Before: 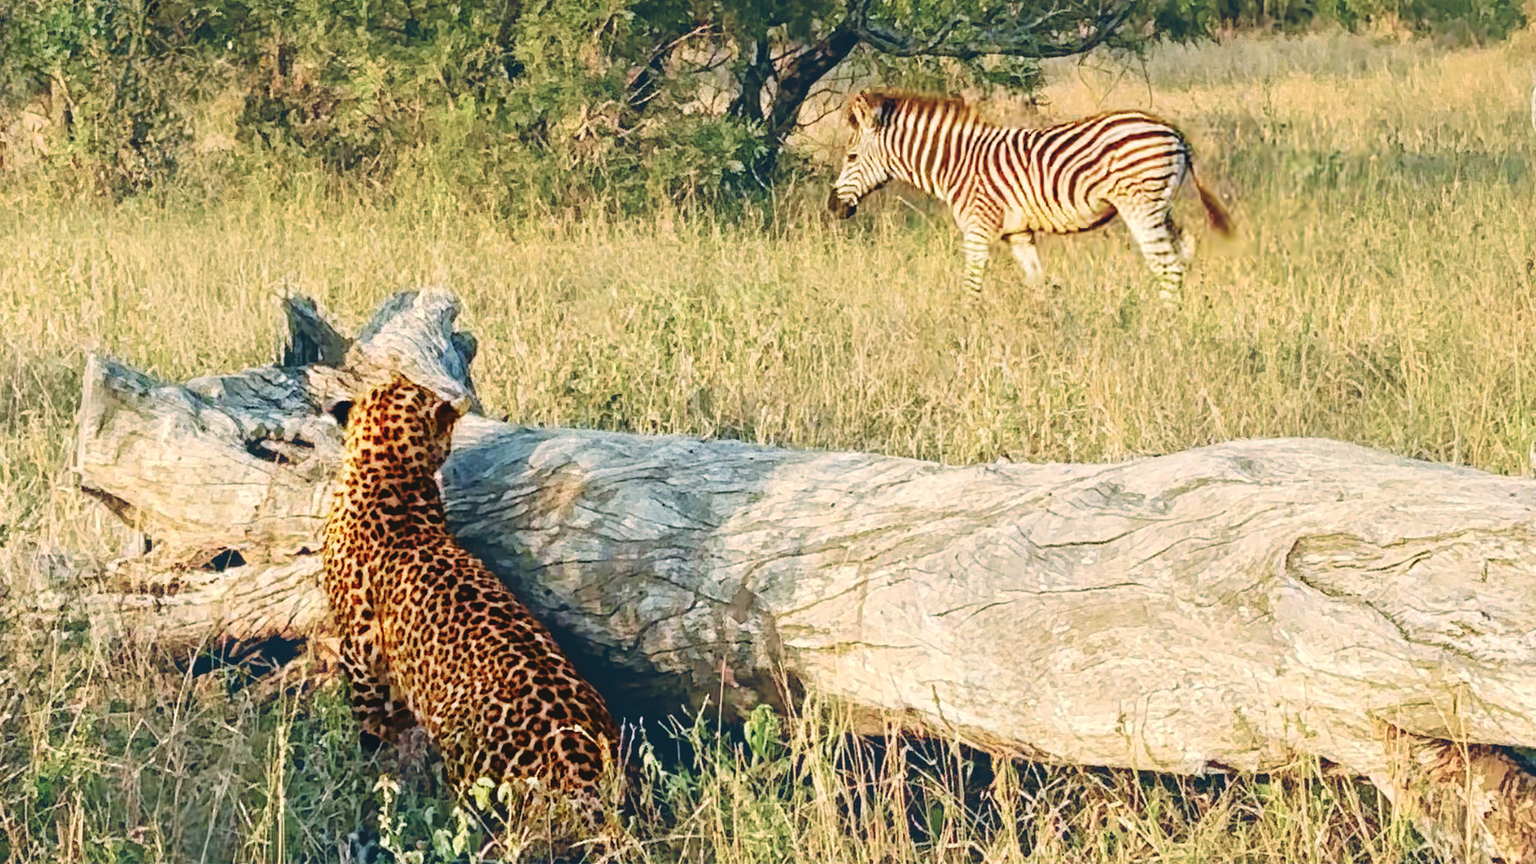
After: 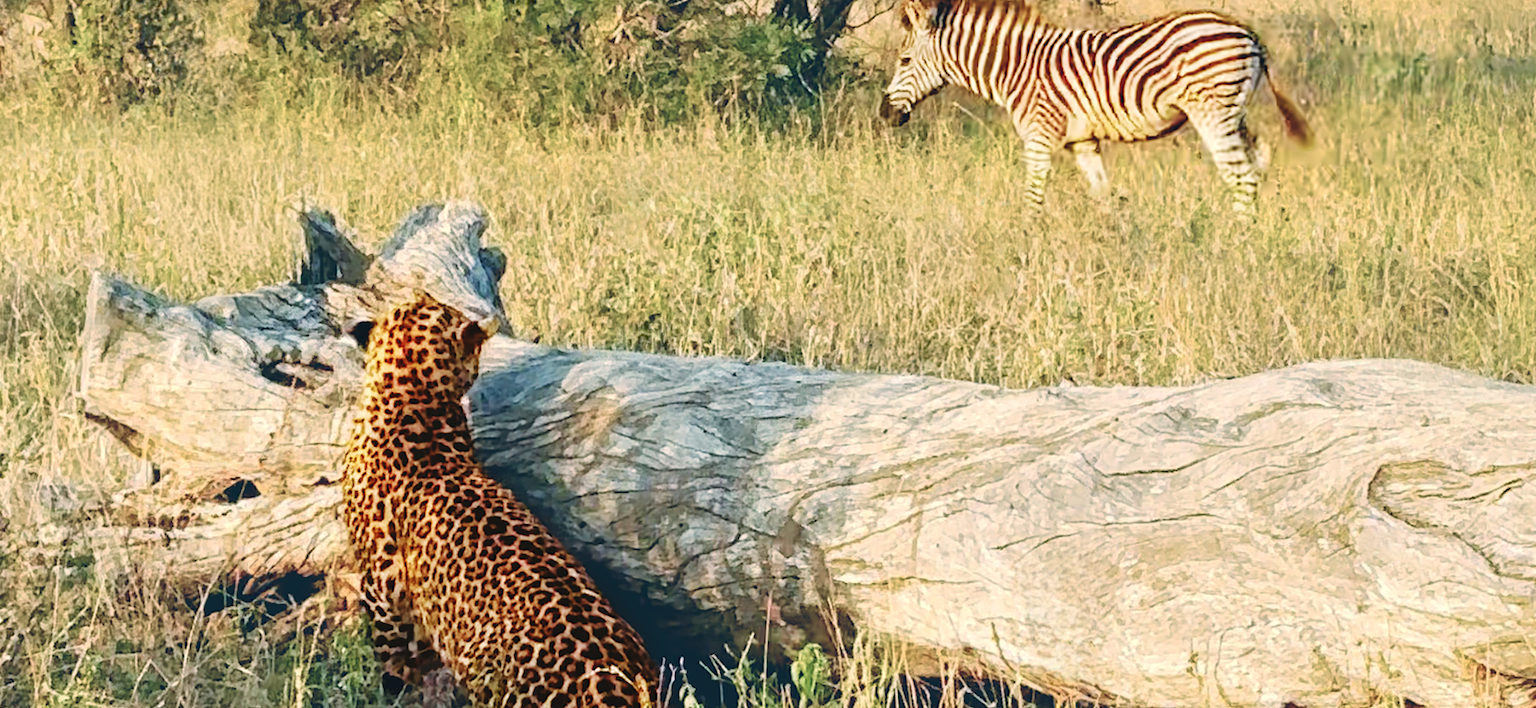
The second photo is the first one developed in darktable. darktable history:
crop and rotate: angle 0.094°, top 11.516%, right 5.786%, bottom 11.201%
